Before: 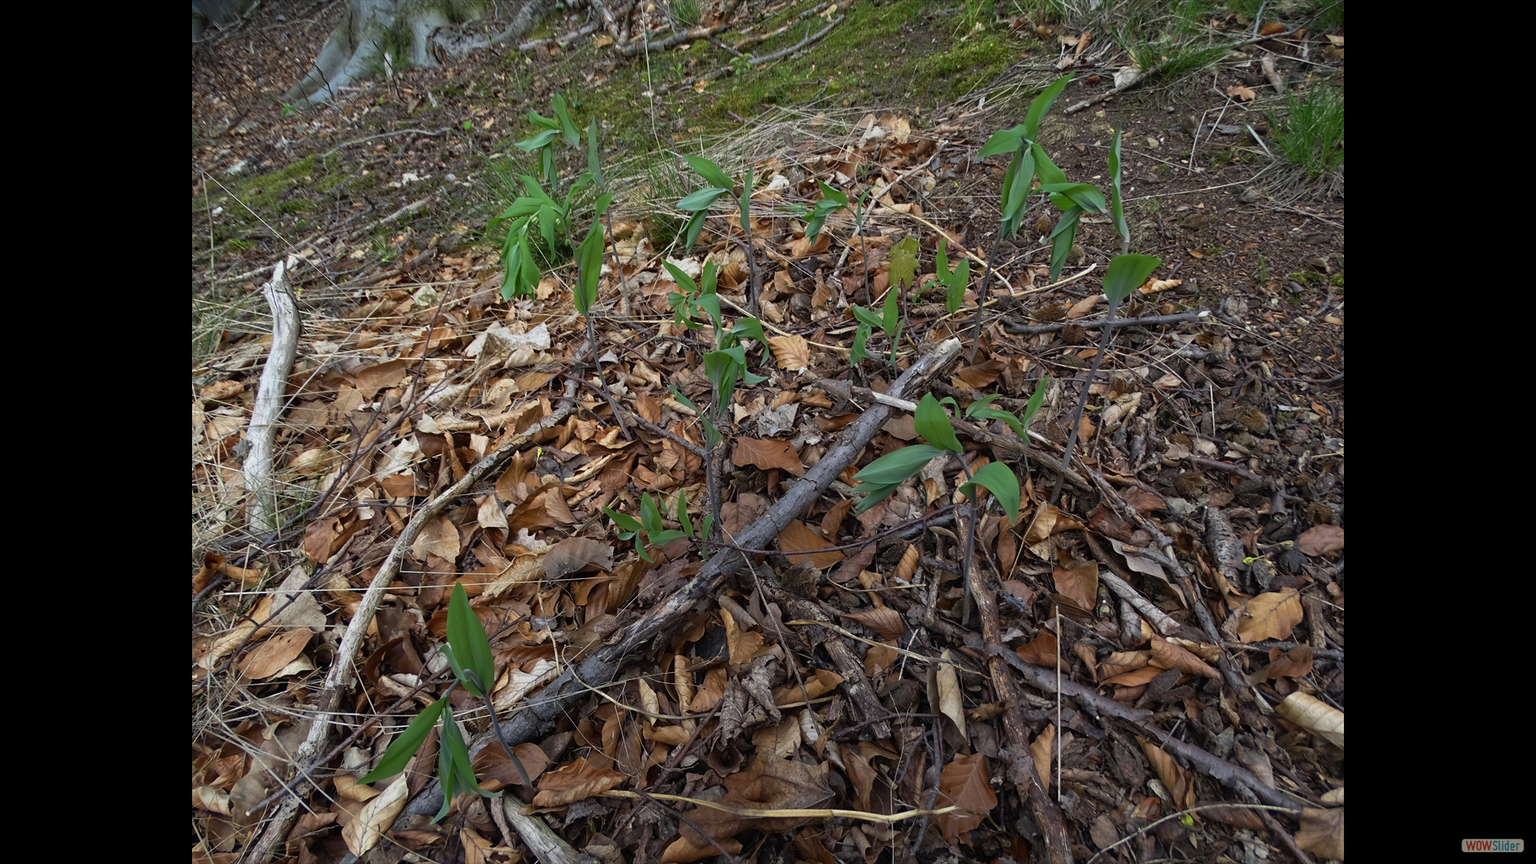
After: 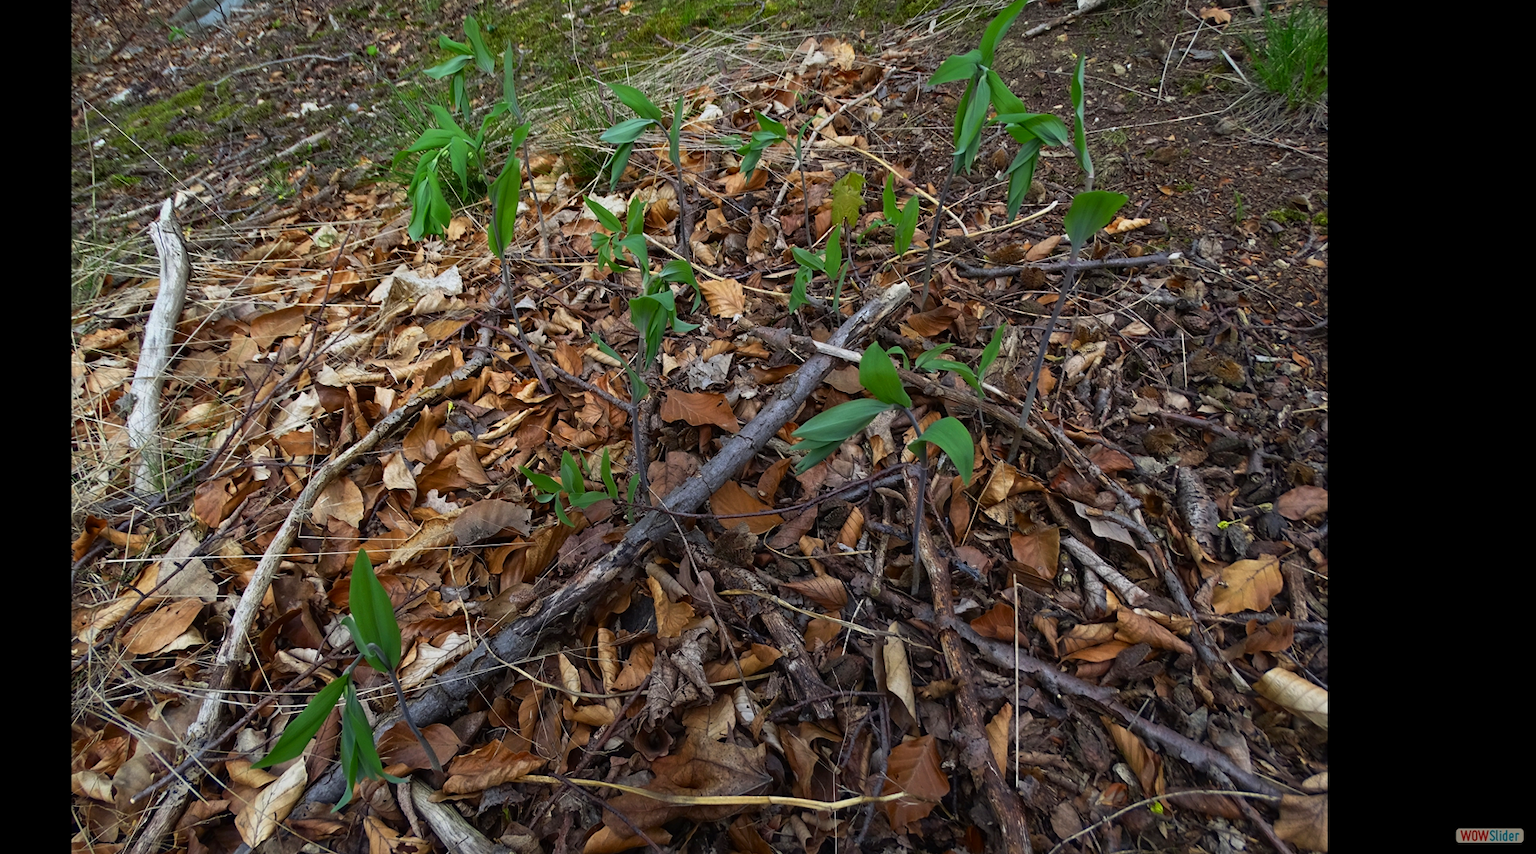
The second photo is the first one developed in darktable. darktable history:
contrast brightness saturation: contrast 0.09, saturation 0.28
crop and rotate: left 8.262%, top 9.226%
